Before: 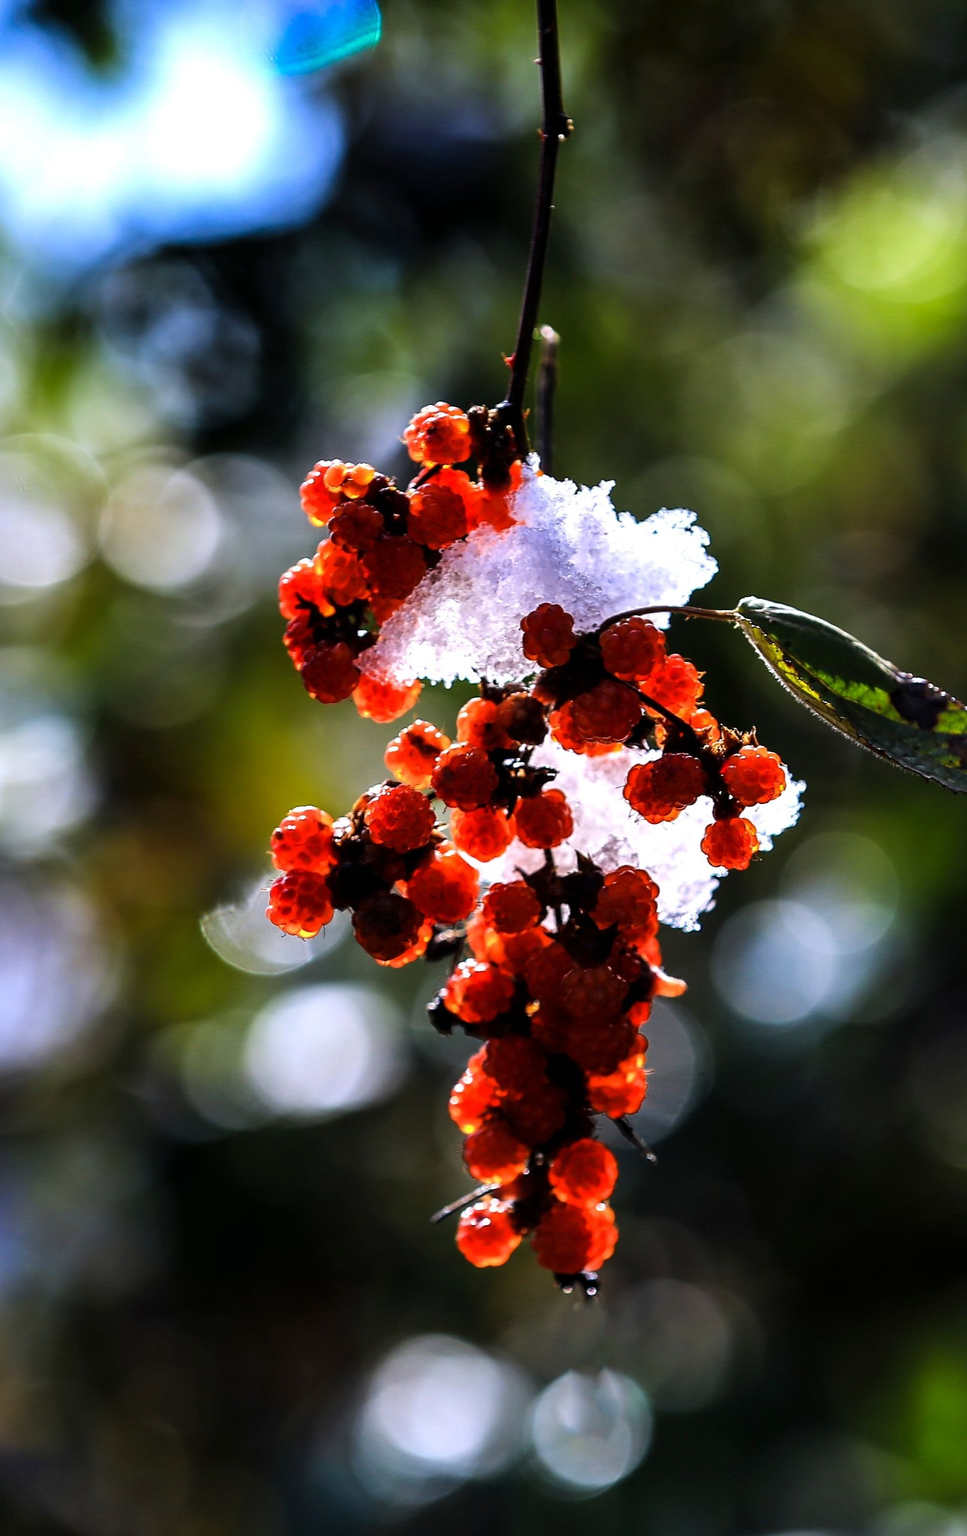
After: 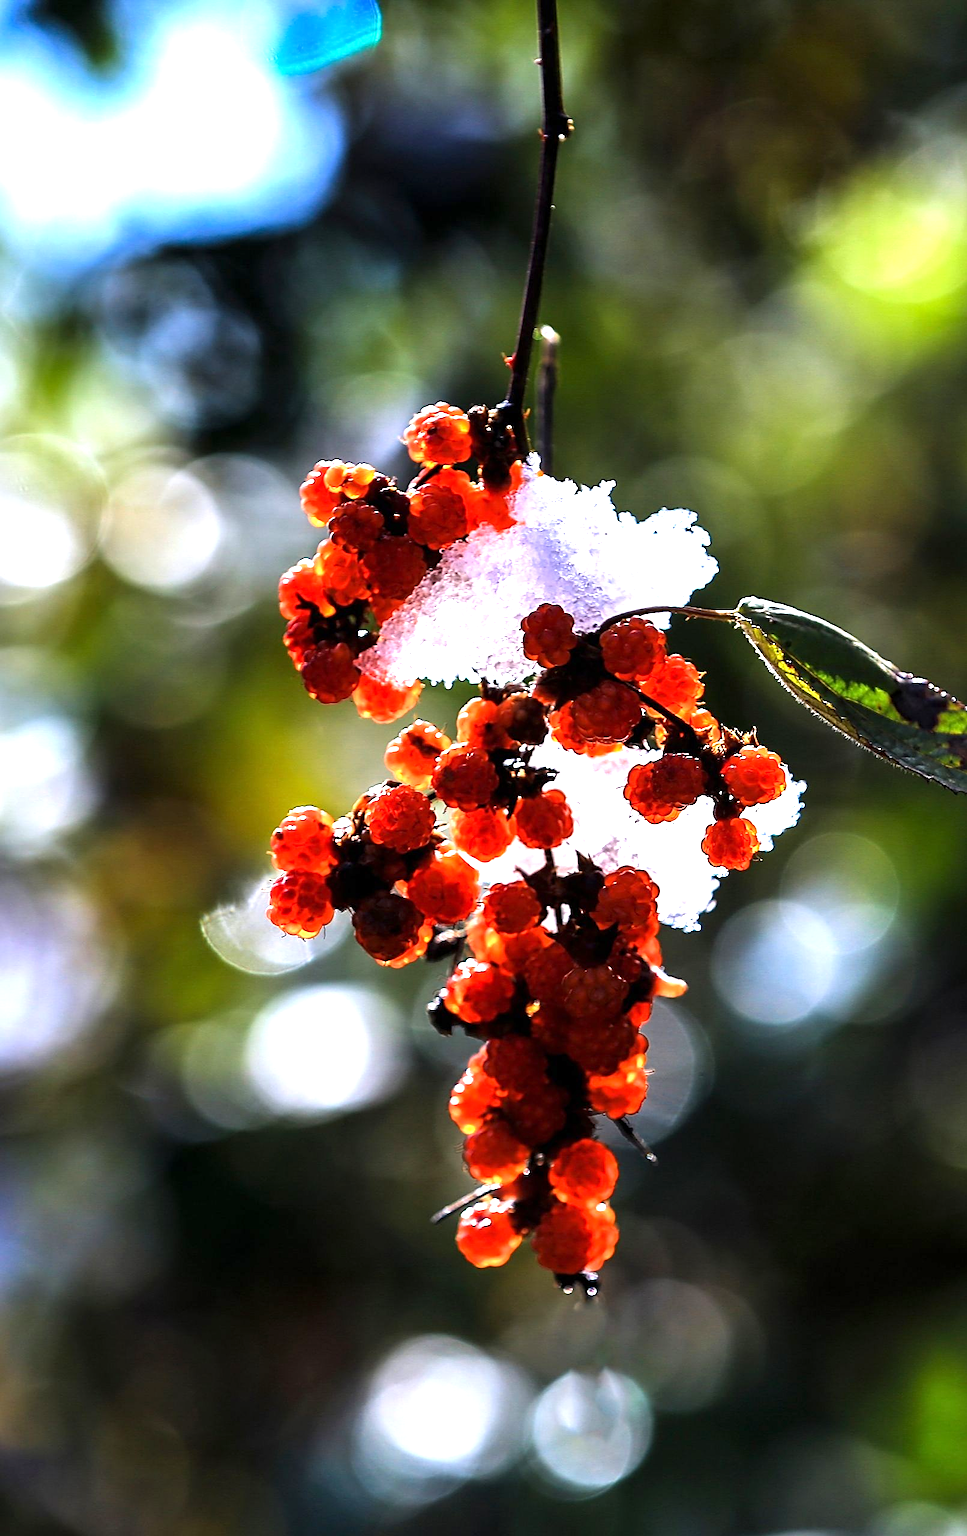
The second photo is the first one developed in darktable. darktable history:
sharpen: on, module defaults
exposure: exposure 0.917 EV, compensate highlight preservation false
